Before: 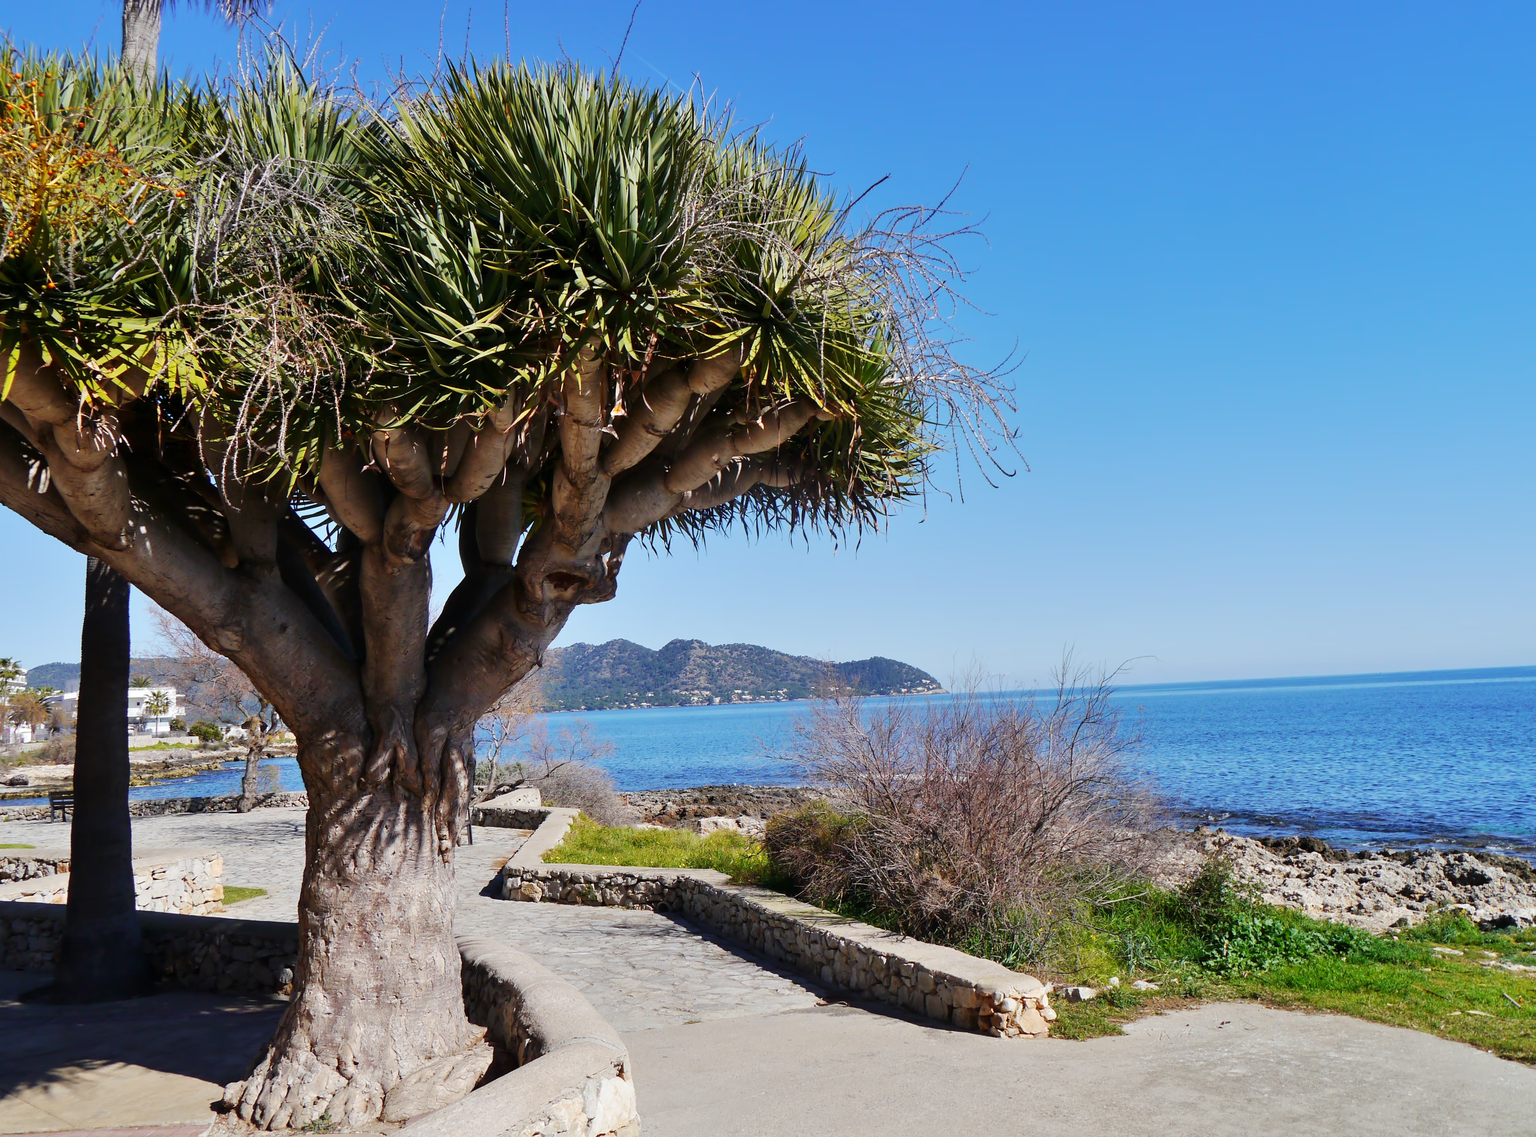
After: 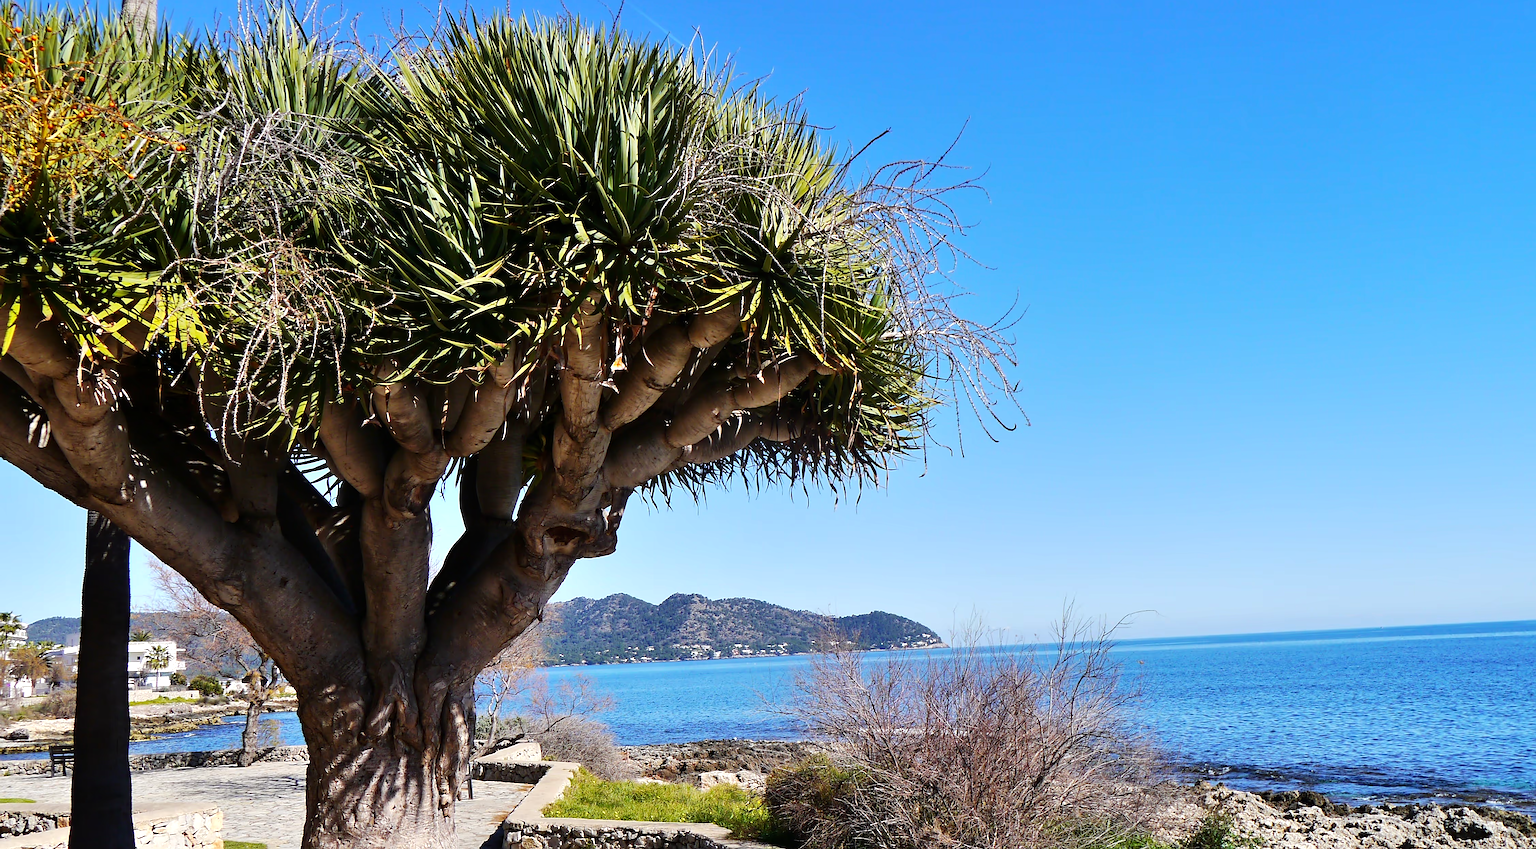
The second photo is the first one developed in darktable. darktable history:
sharpen: on, module defaults
crop: top 4.076%, bottom 21.167%
tone equalizer: -8 EV -0.43 EV, -7 EV -0.421 EV, -6 EV -0.316 EV, -5 EV -0.249 EV, -3 EV 0.226 EV, -2 EV 0.34 EV, -1 EV 0.367 EV, +0 EV 0.418 EV, edges refinement/feathering 500, mask exposure compensation -1.57 EV, preserve details no
haze removal: compatibility mode true, adaptive false
